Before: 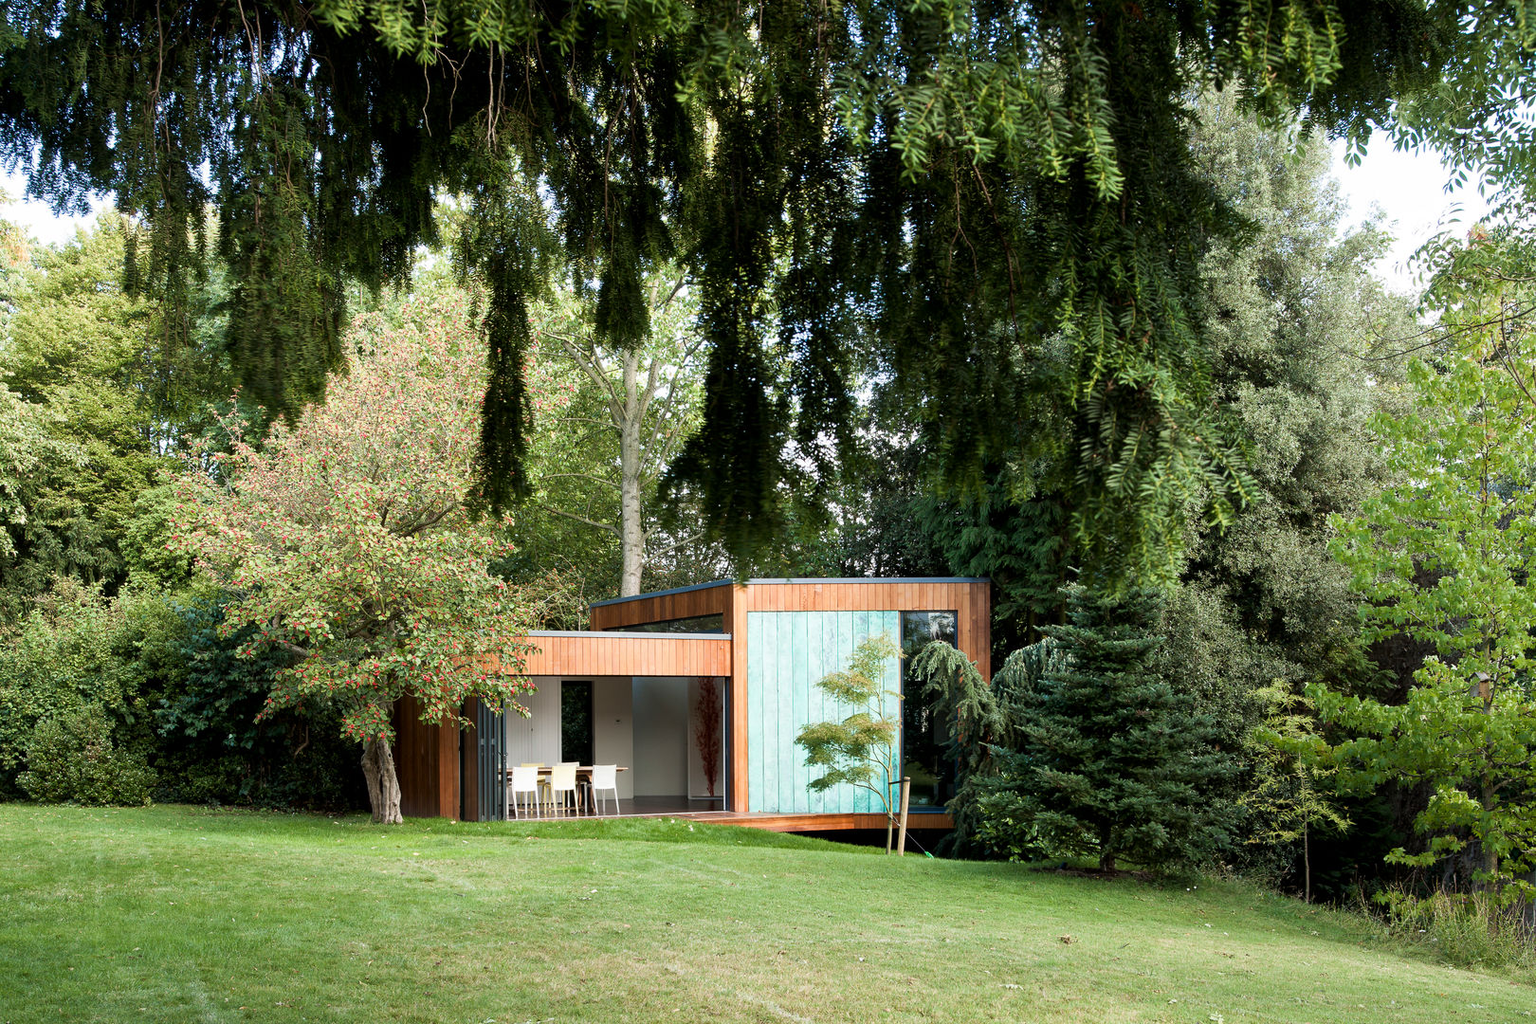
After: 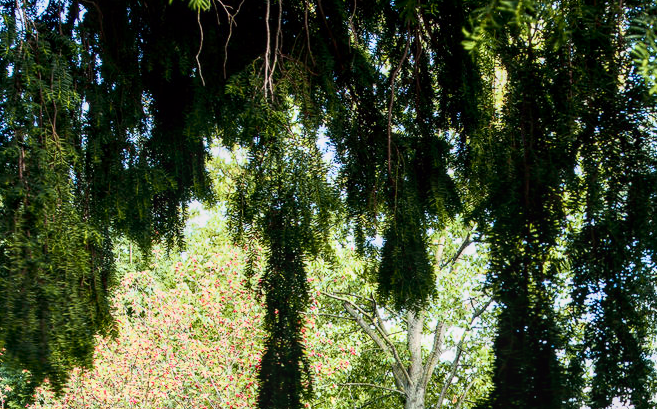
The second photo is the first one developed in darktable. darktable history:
tone curve: curves: ch0 [(0, 0.001) (0.139, 0.096) (0.311, 0.278) (0.495, 0.531) (0.718, 0.816) (0.841, 0.909) (1, 0.967)]; ch1 [(0, 0) (0.272, 0.249) (0.388, 0.385) (0.469, 0.456) (0.495, 0.497) (0.538, 0.554) (0.578, 0.605) (0.707, 0.778) (1, 1)]; ch2 [(0, 0) (0.125, 0.089) (0.353, 0.329) (0.443, 0.408) (0.502, 0.499) (0.557, 0.542) (0.608, 0.635) (1, 1)], color space Lab, independent channels, preserve colors none
local contrast: on, module defaults
crop: left 15.452%, top 5.459%, right 43.956%, bottom 56.62%
